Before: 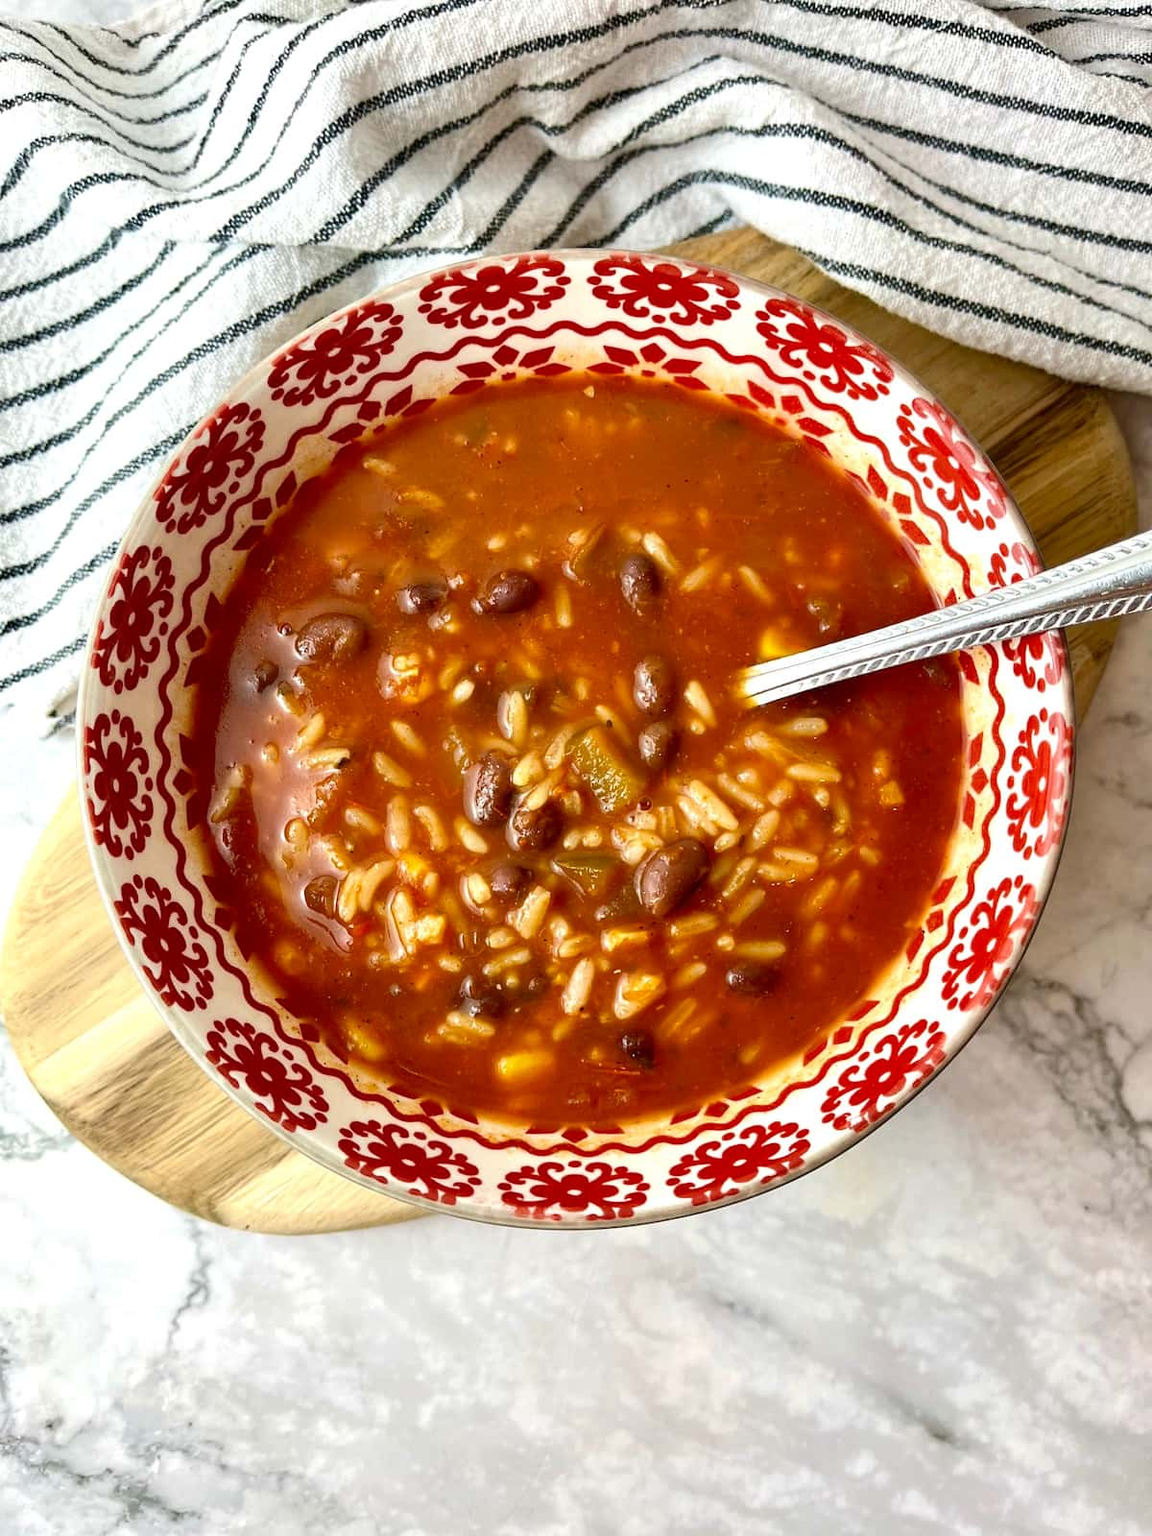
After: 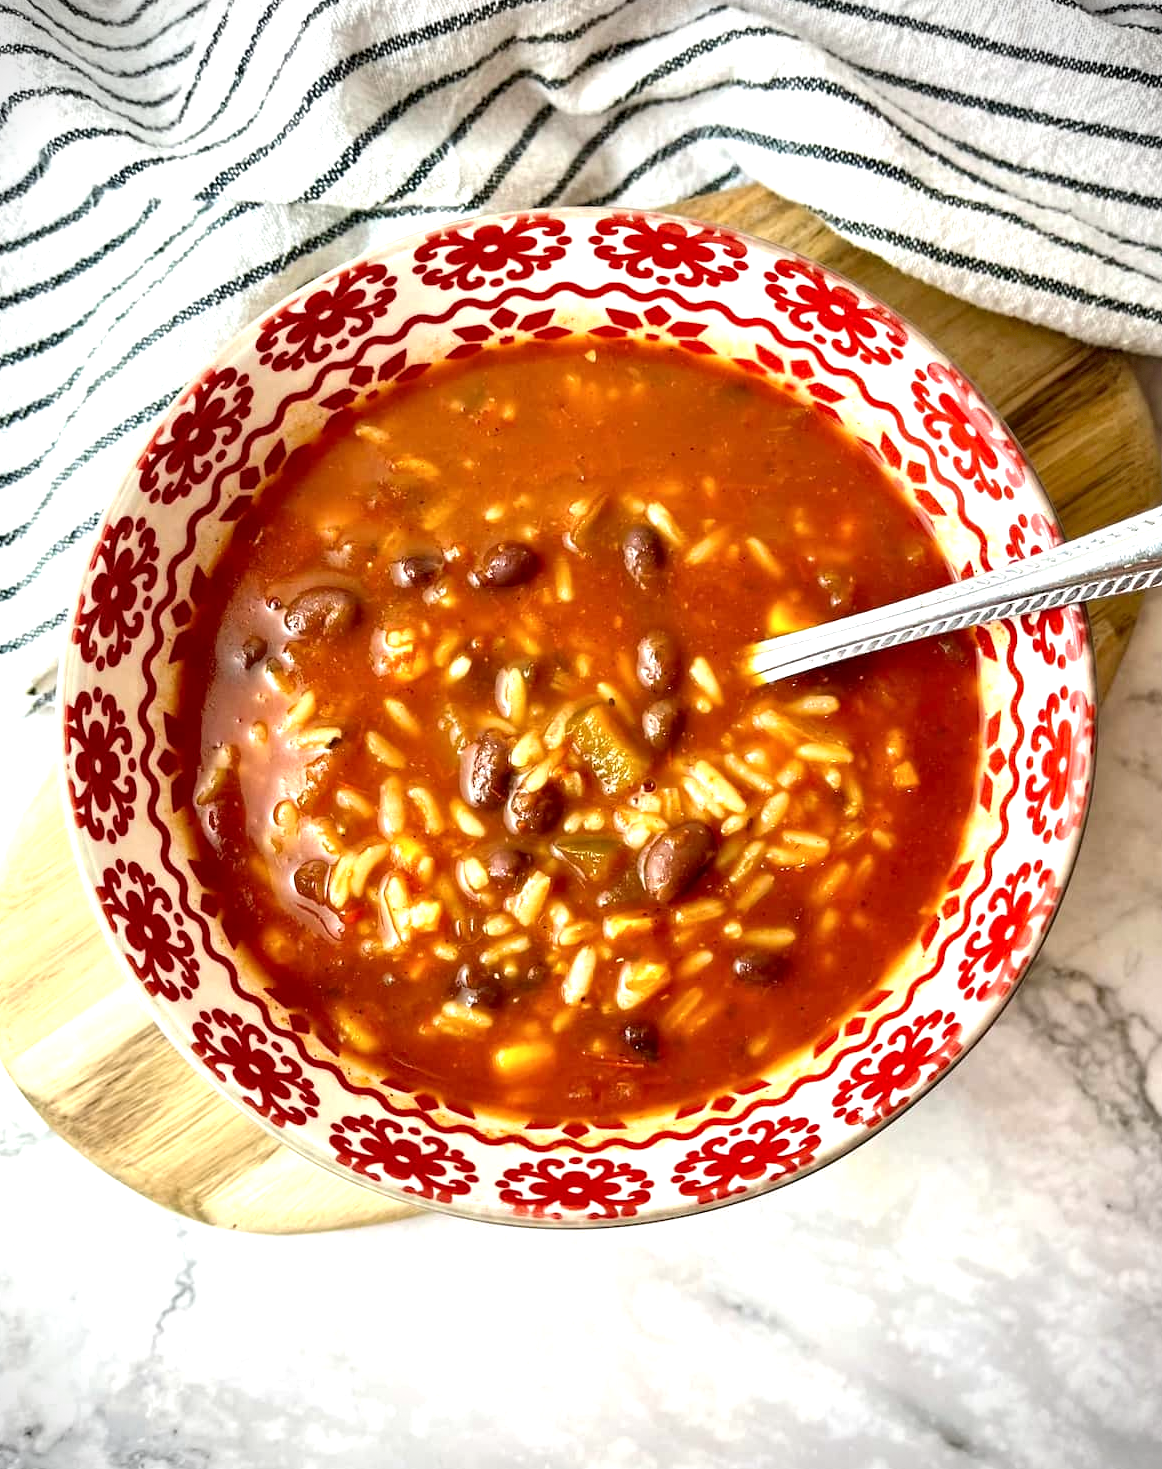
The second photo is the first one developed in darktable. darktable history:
crop: left 1.964%, top 3.251%, right 1.122%, bottom 4.933%
exposure: exposure 0.556 EV, compensate highlight preservation false
contrast equalizer: y [[0.509, 0.517, 0.523, 0.523, 0.517, 0.509], [0.5 ×6], [0.5 ×6], [0 ×6], [0 ×6]]
vignetting: dithering 8-bit output, unbound false
